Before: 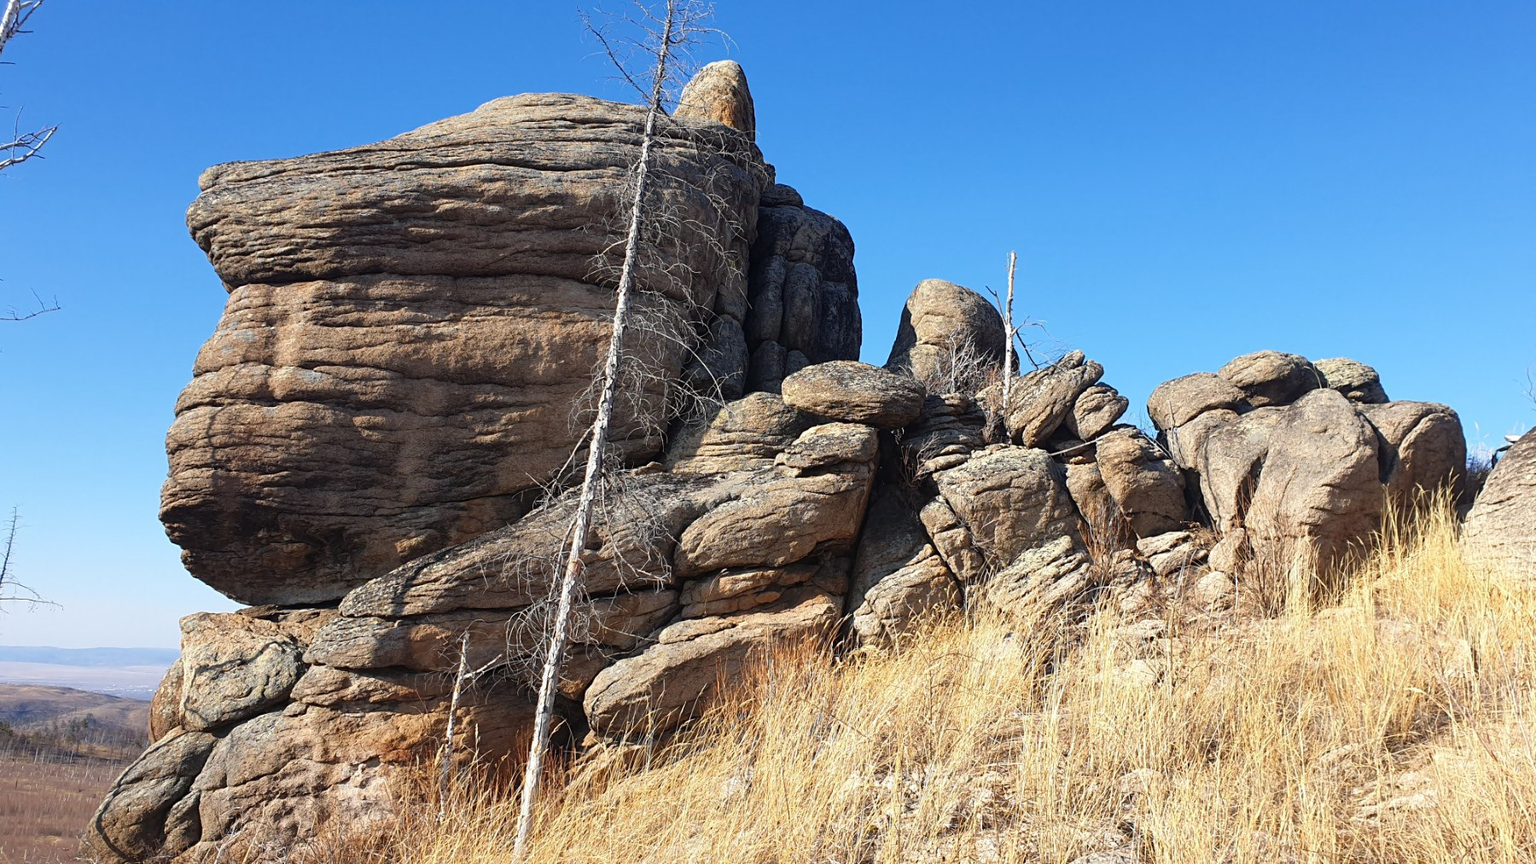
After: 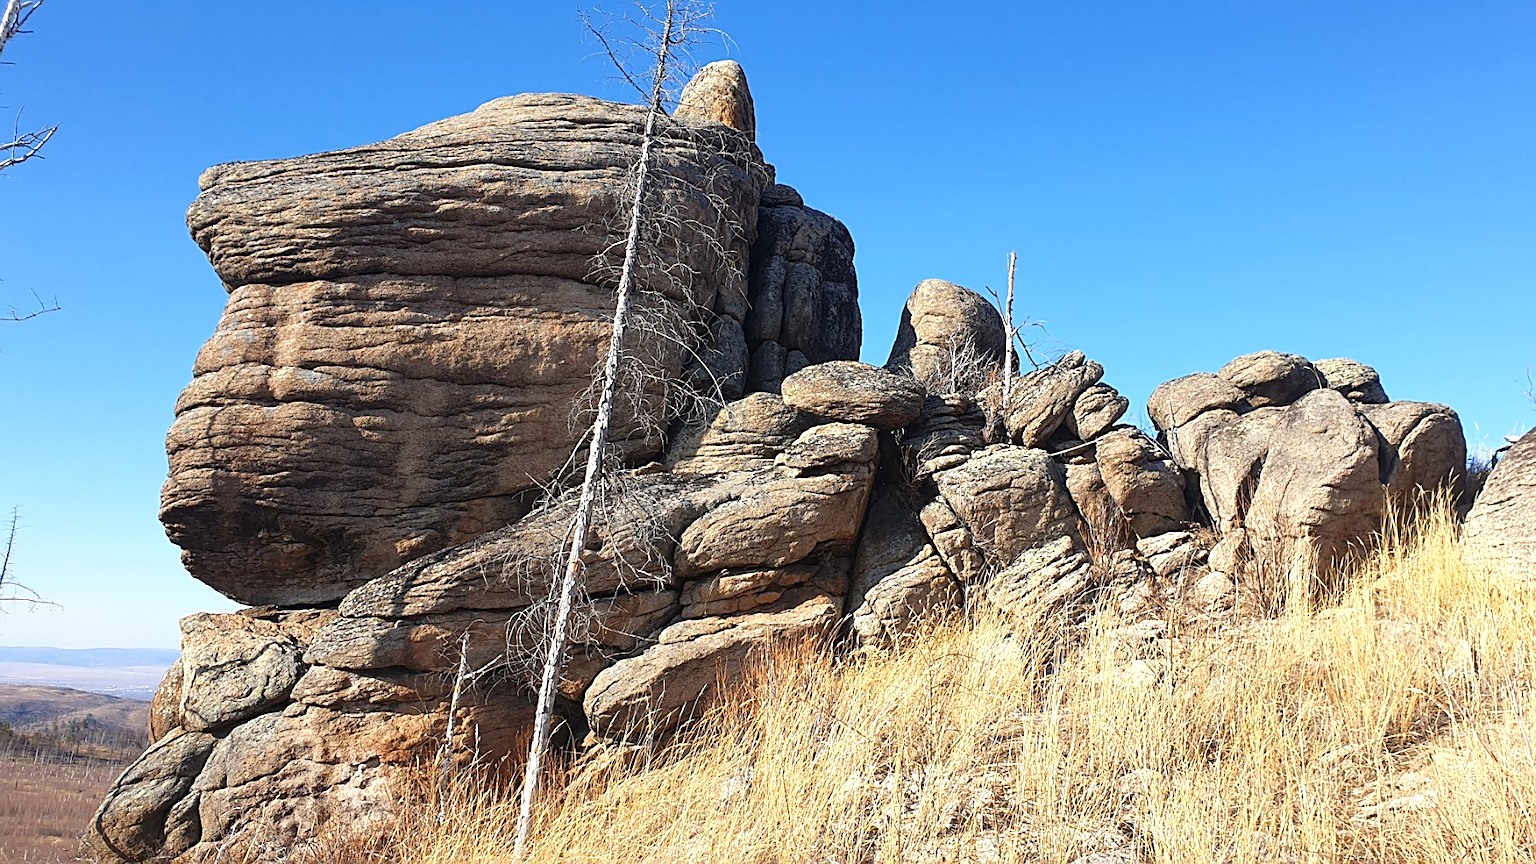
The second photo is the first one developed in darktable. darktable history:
exposure: exposure 0.245 EV, compensate highlight preservation false
sharpen: on, module defaults
